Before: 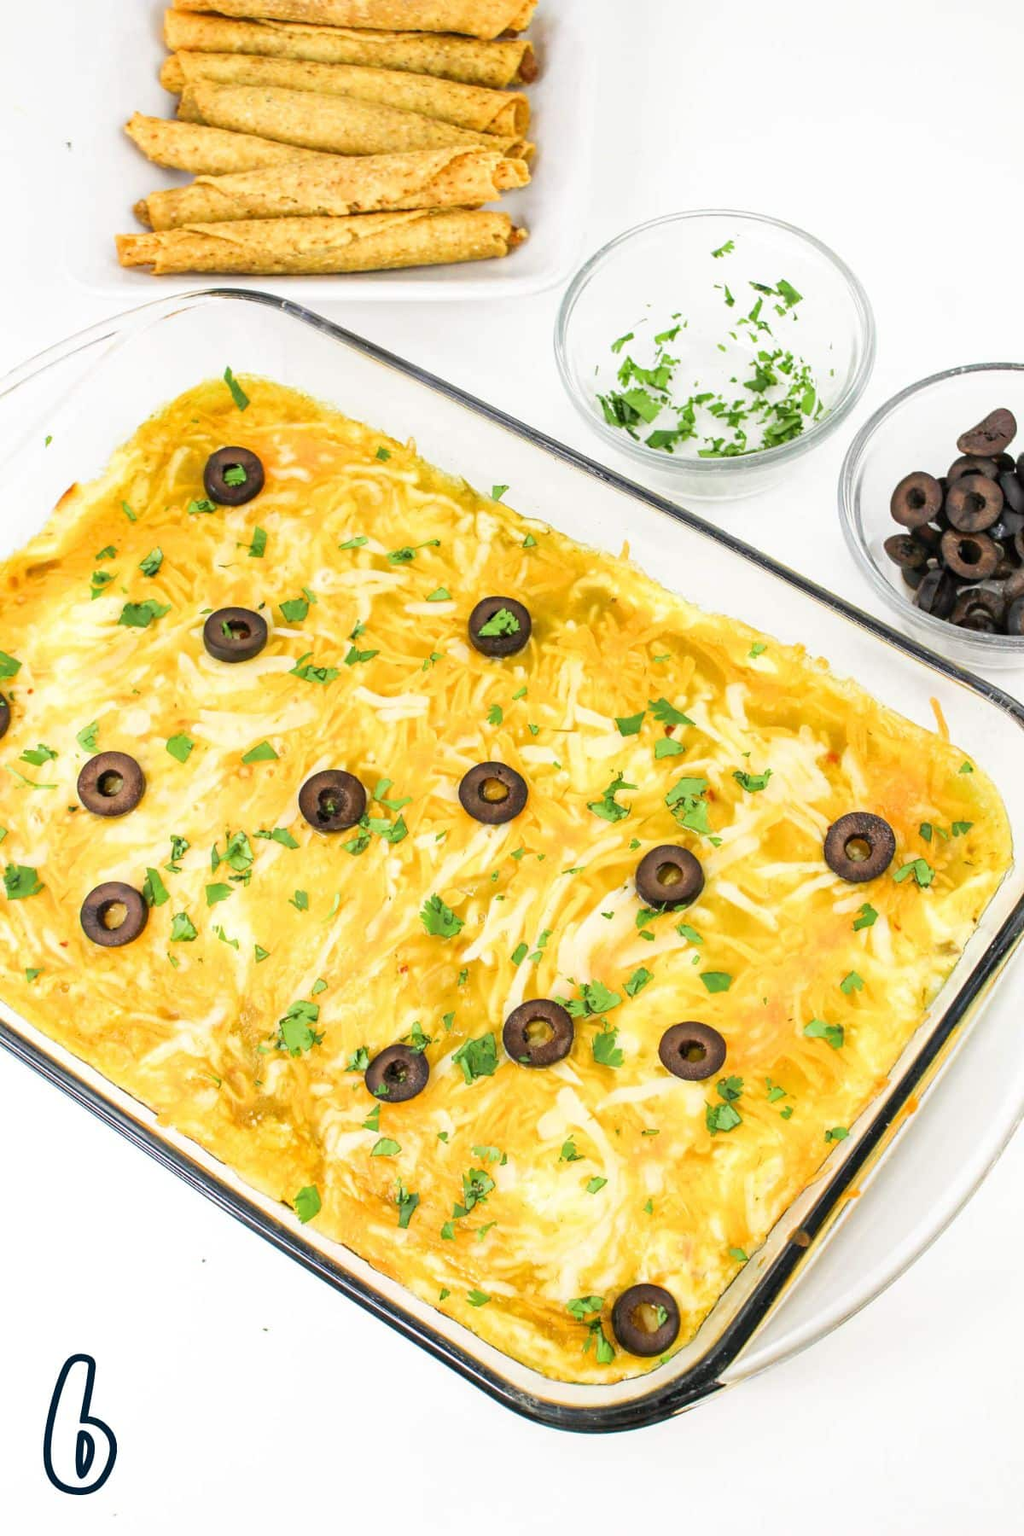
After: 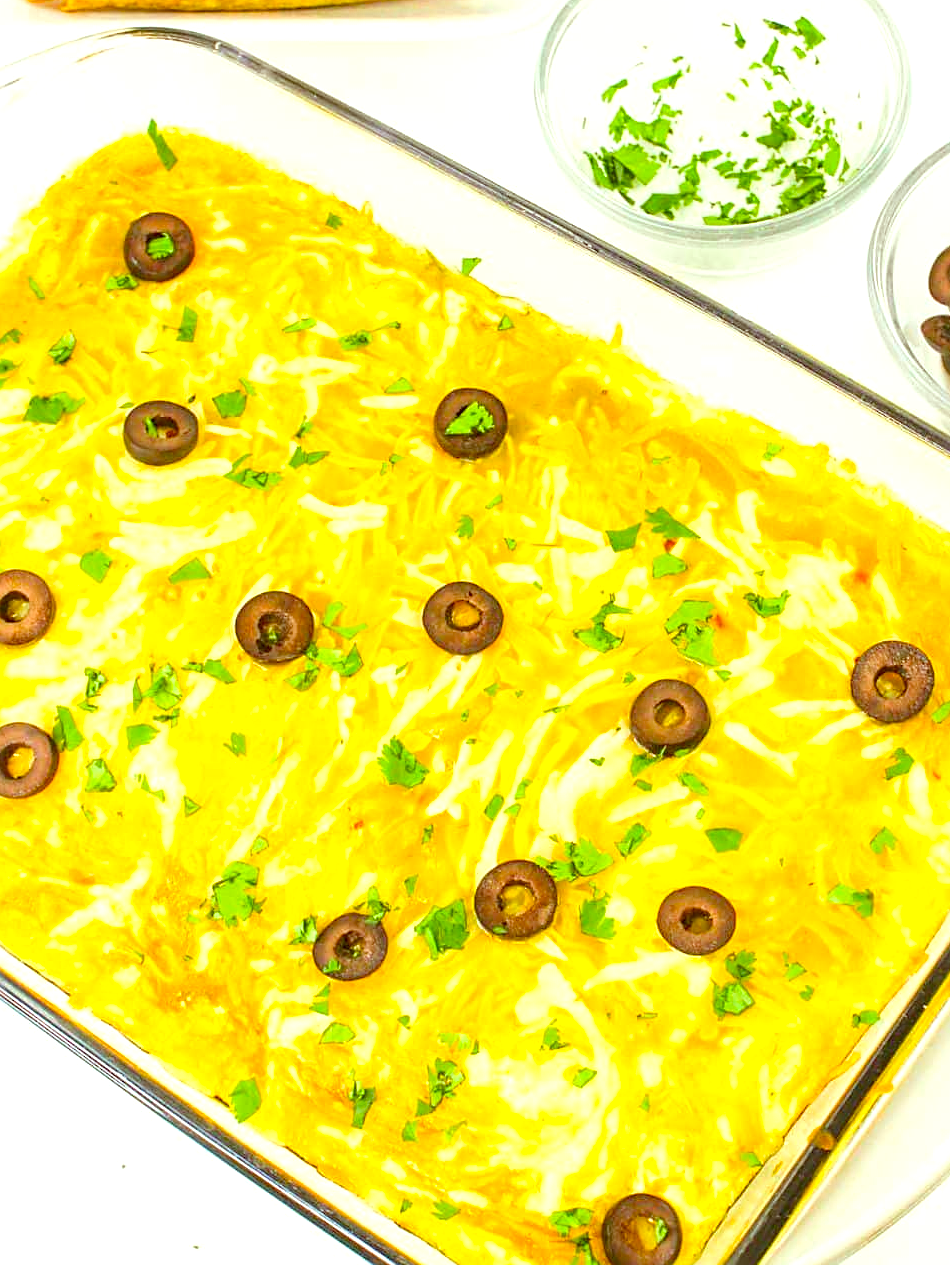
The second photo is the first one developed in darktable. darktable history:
exposure: black level correction 0, exposure 1.501 EV, compensate highlight preservation false
local contrast: highlights 104%, shadows 98%, detail 119%, midtone range 0.2
color correction: highlights a* -6.05, highlights b* 9.6, shadows a* 10.19, shadows b* 23.71
tone equalizer: -8 EV 0.27 EV, -7 EV 0.44 EV, -6 EV 0.382 EV, -5 EV 0.236 EV, -3 EV -0.258 EV, -2 EV -0.419 EV, -1 EV -0.412 EV, +0 EV -0.244 EV
crop: left 9.599%, top 17.286%, right 11.204%, bottom 12.405%
color balance rgb: shadows lift › hue 87.63°, perceptual saturation grading › global saturation 25.424%, global vibrance 24.255%, contrast -25.447%
sharpen: on, module defaults
